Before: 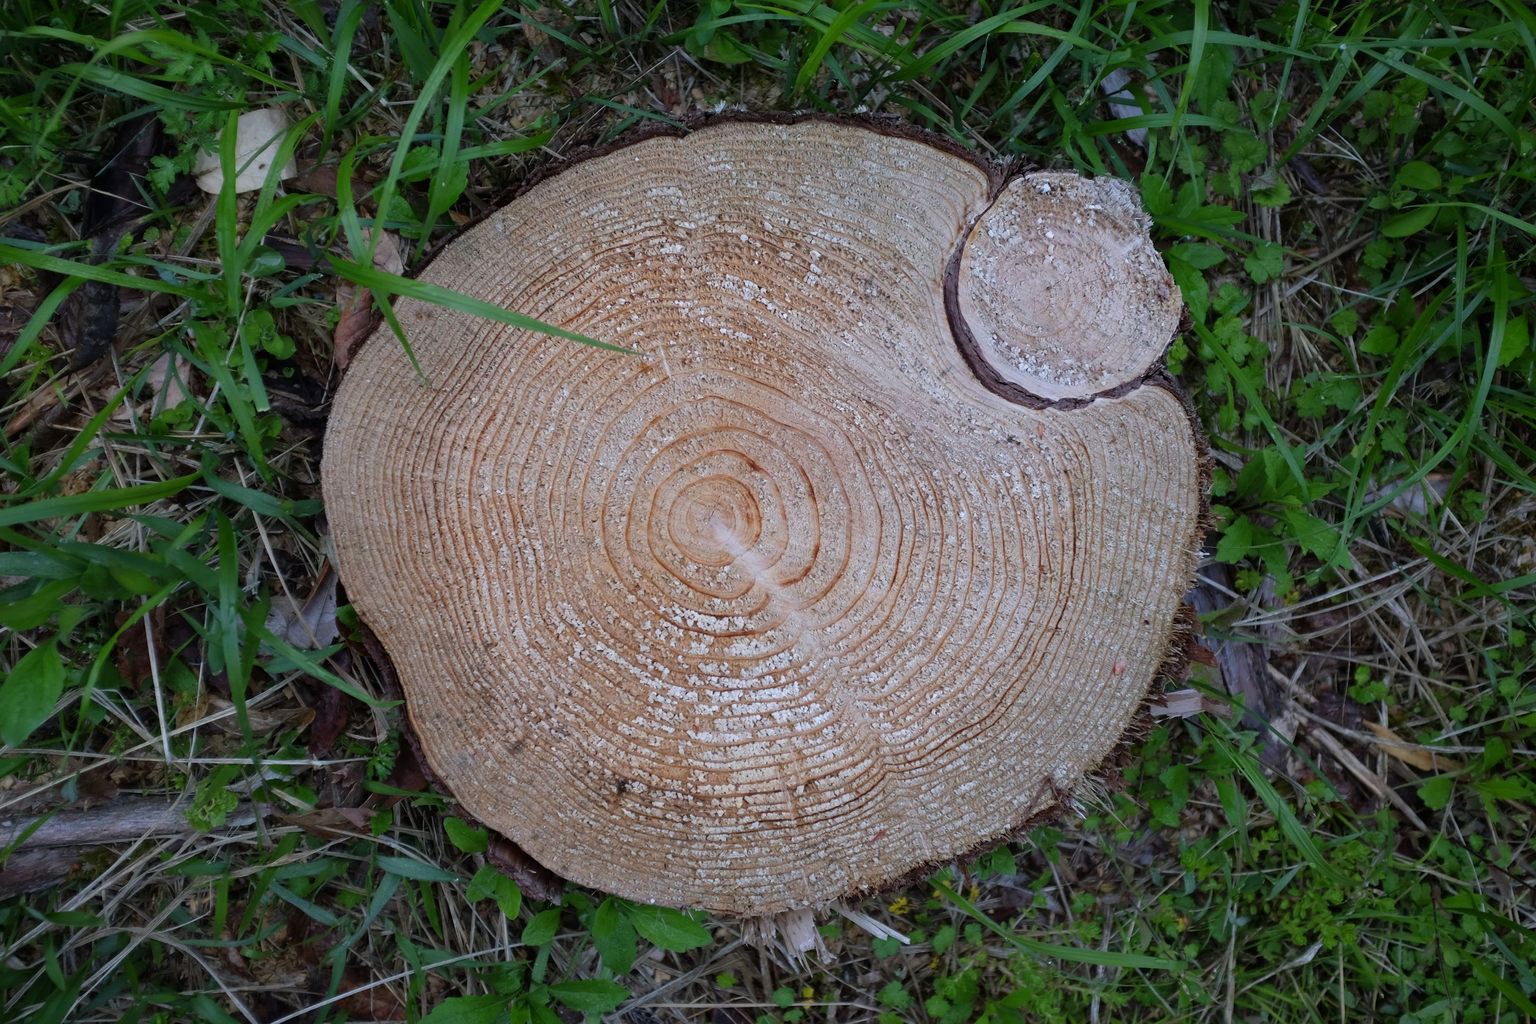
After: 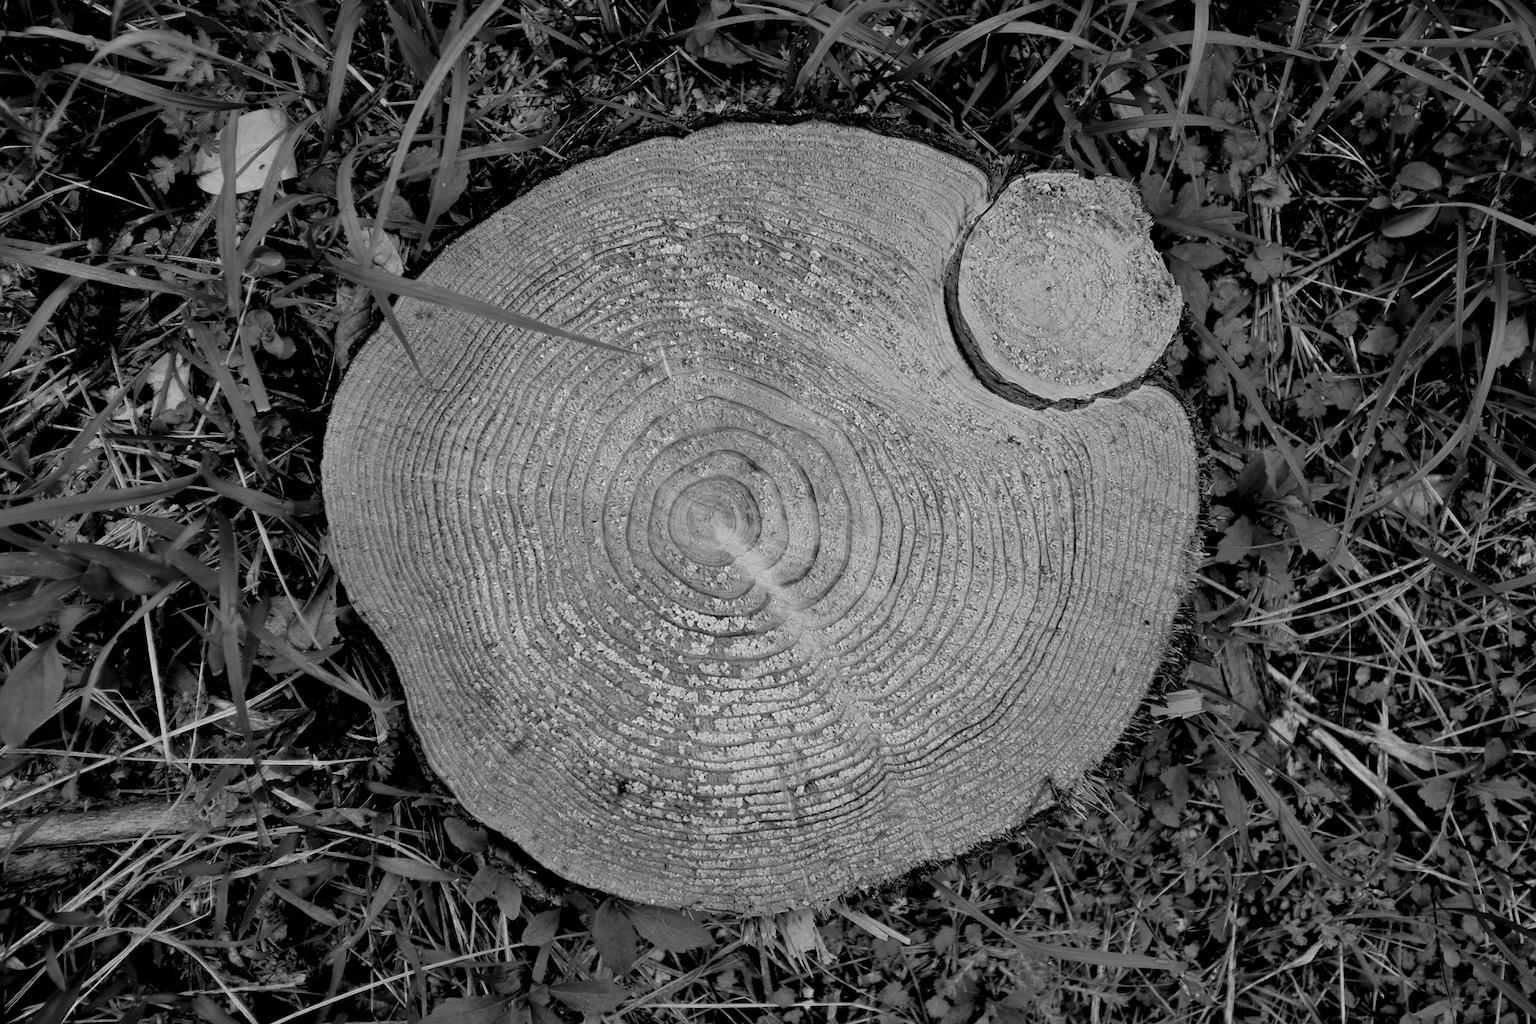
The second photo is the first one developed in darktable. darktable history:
base curve: curves: ch0 [(0.017, 0) (0.425, 0.441) (0.844, 0.933) (1, 1)], preserve colors none
color zones: curves: ch0 [(0.002, 0.593) (0.143, 0.417) (0.285, 0.541) (0.455, 0.289) (0.608, 0.327) (0.727, 0.283) (0.869, 0.571) (1, 0.603)]; ch1 [(0, 0) (0.143, 0) (0.286, 0) (0.429, 0) (0.571, 0) (0.714, 0) (0.857, 0)]
shadows and highlights: soften with gaussian
